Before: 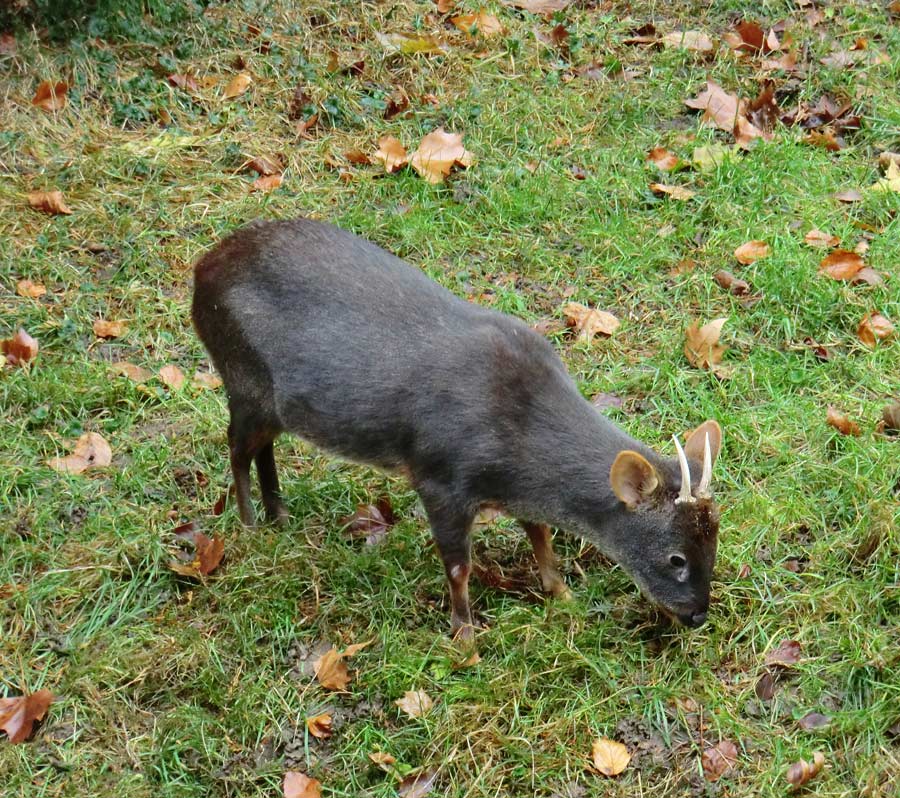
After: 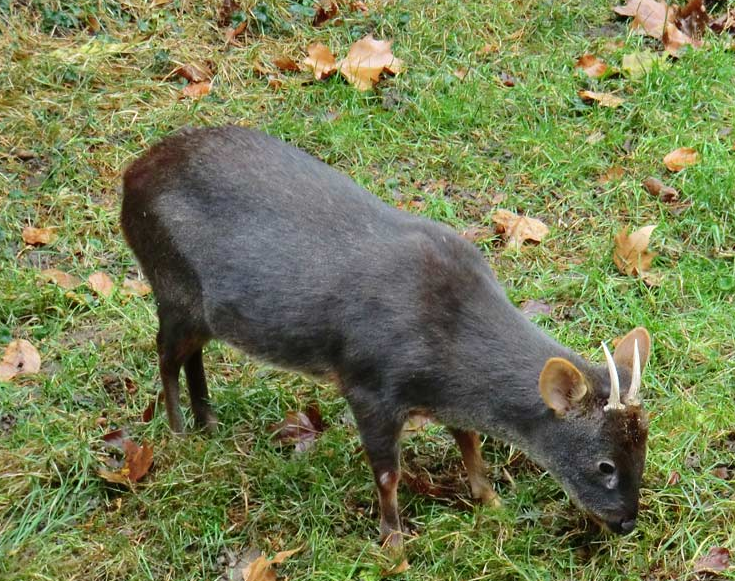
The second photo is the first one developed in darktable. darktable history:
crop: left 7.892%, top 11.685%, right 10.376%, bottom 15.453%
